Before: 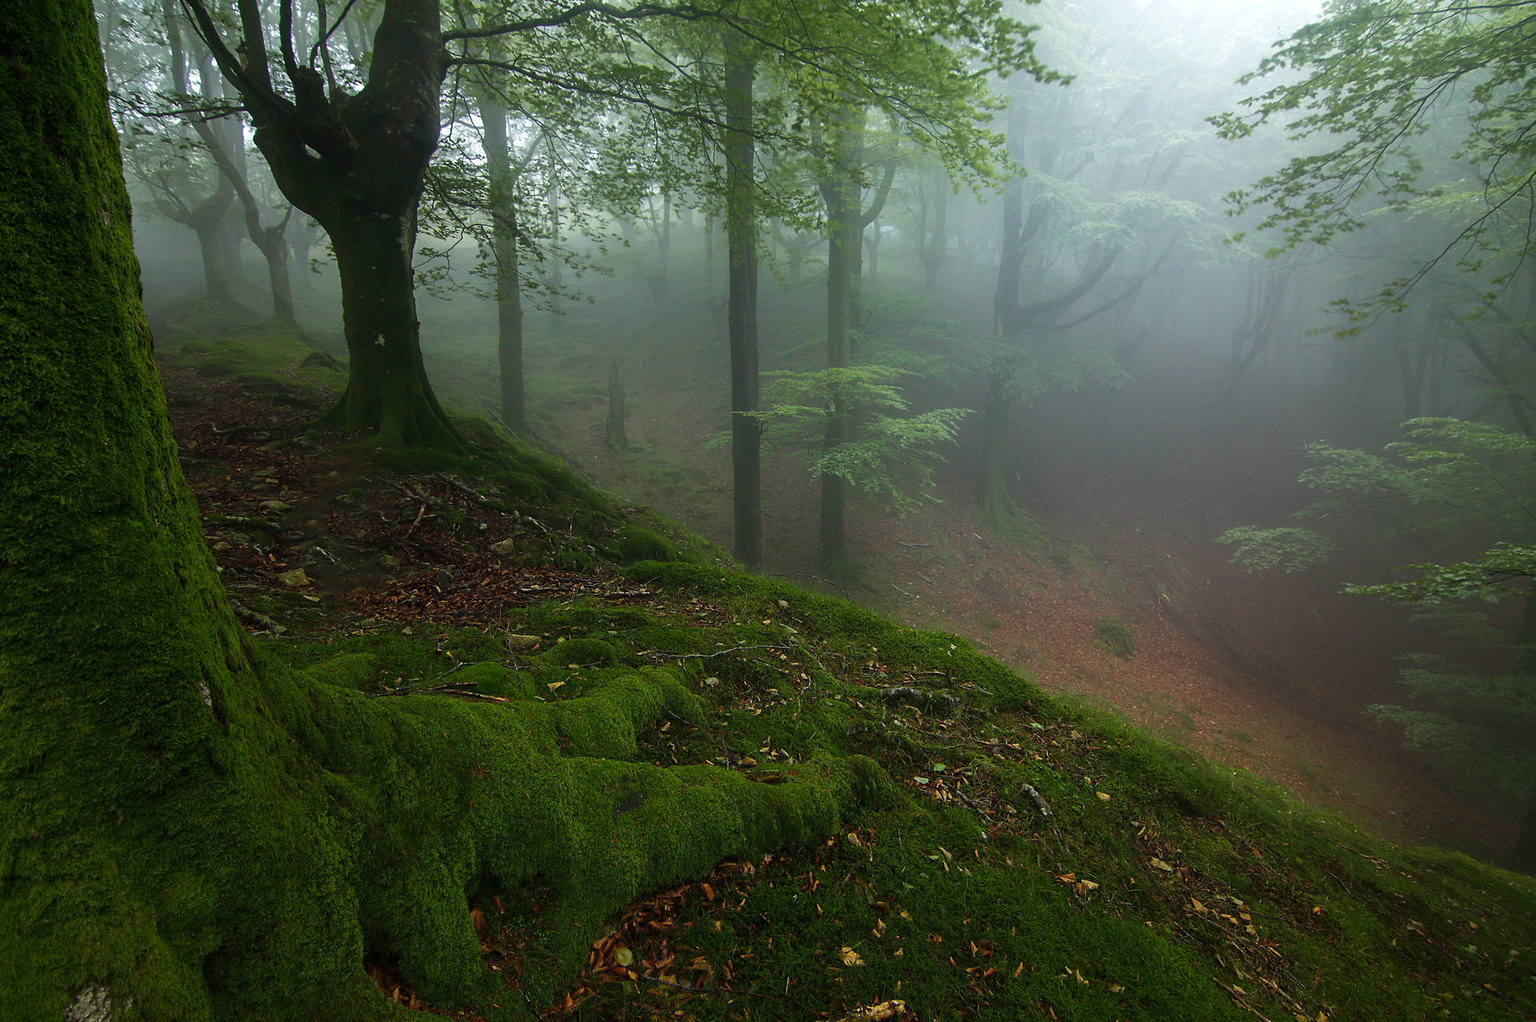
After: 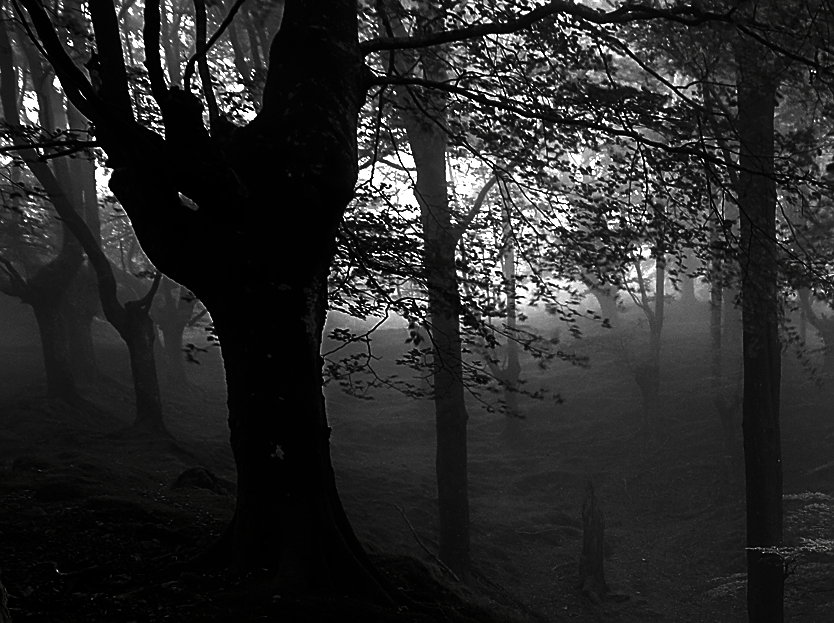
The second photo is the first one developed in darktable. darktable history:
base curve: preserve colors none
contrast brightness saturation: contrast 0.023, brightness -0.986, saturation -0.99
crop and rotate: left 11.212%, top 0.082%, right 48.03%, bottom 54.154%
exposure: exposure 0.668 EV, compensate highlight preservation false
sharpen: on, module defaults
